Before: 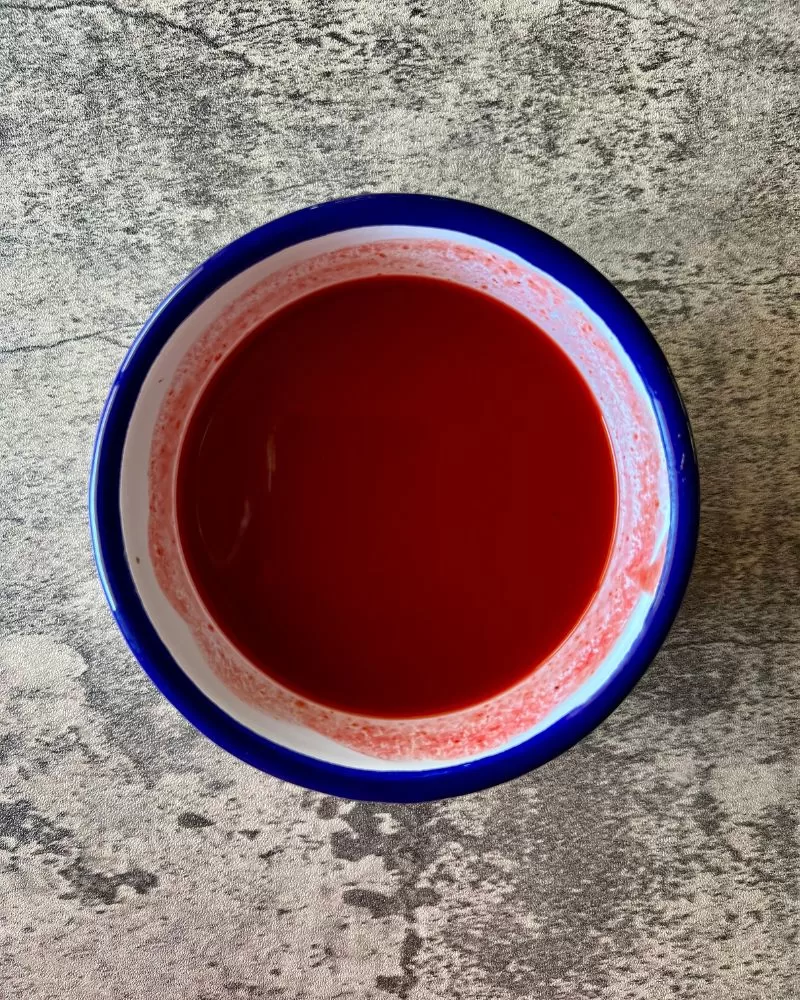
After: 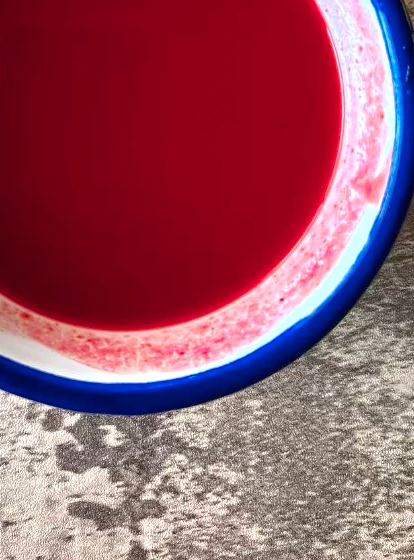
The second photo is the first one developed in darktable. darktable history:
color zones: curves: ch1 [(0.239, 0.552) (0.75, 0.5)]; ch2 [(0.25, 0.462) (0.749, 0.457)], mix 25.94%
rgb curve: curves: ch0 [(0, 0) (0.093, 0.159) (0.241, 0.265) (0.414, 0.42) (1, 1)], compensate middle gray true, preserve colors basic power
exposure: exposure 0.493 EV, compensate highlight preservation false
crop: left 34.479%, top 38.822%, right 13.718%, bottom 5.172%
